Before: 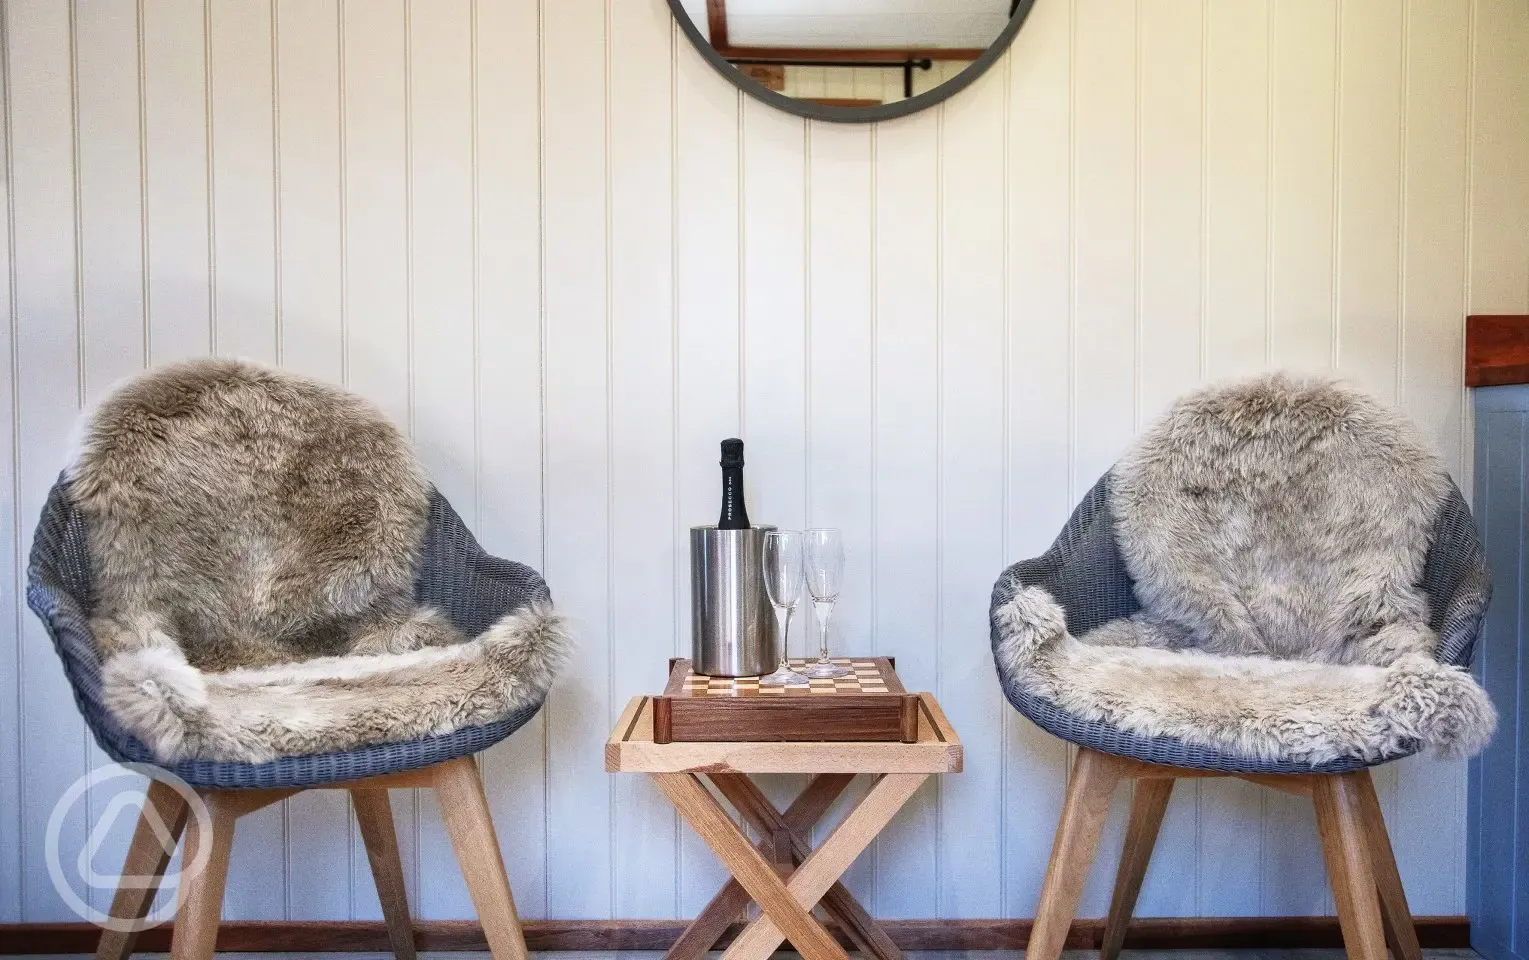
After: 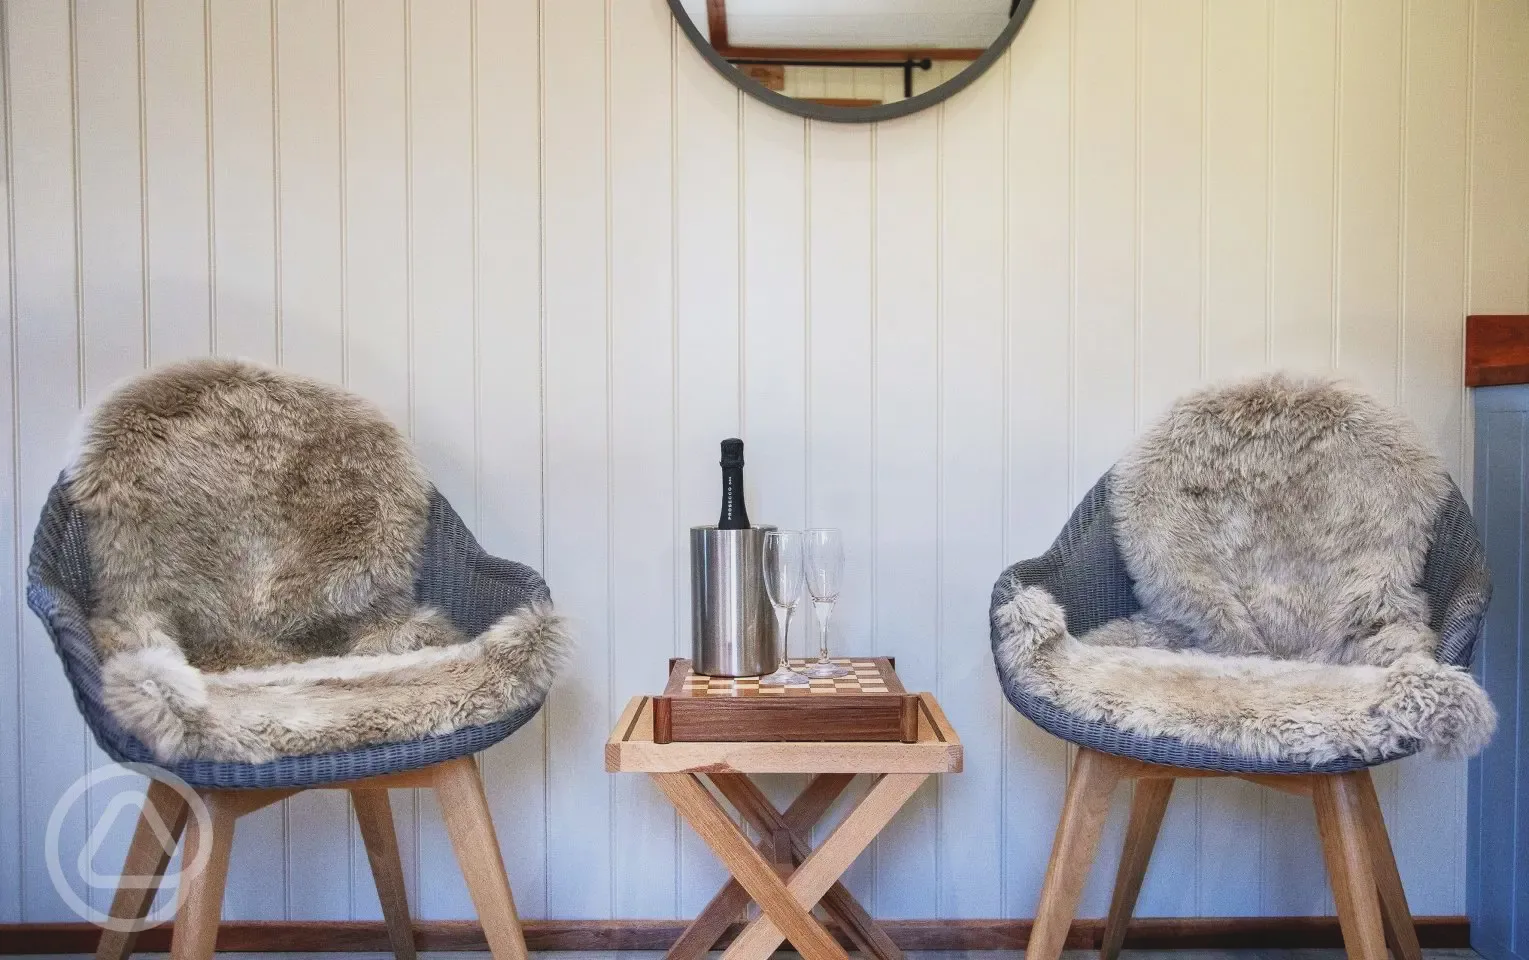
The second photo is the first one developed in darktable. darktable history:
contrast brightness saturation: contrast -0.124
exposure: compensate highlight preservation false
